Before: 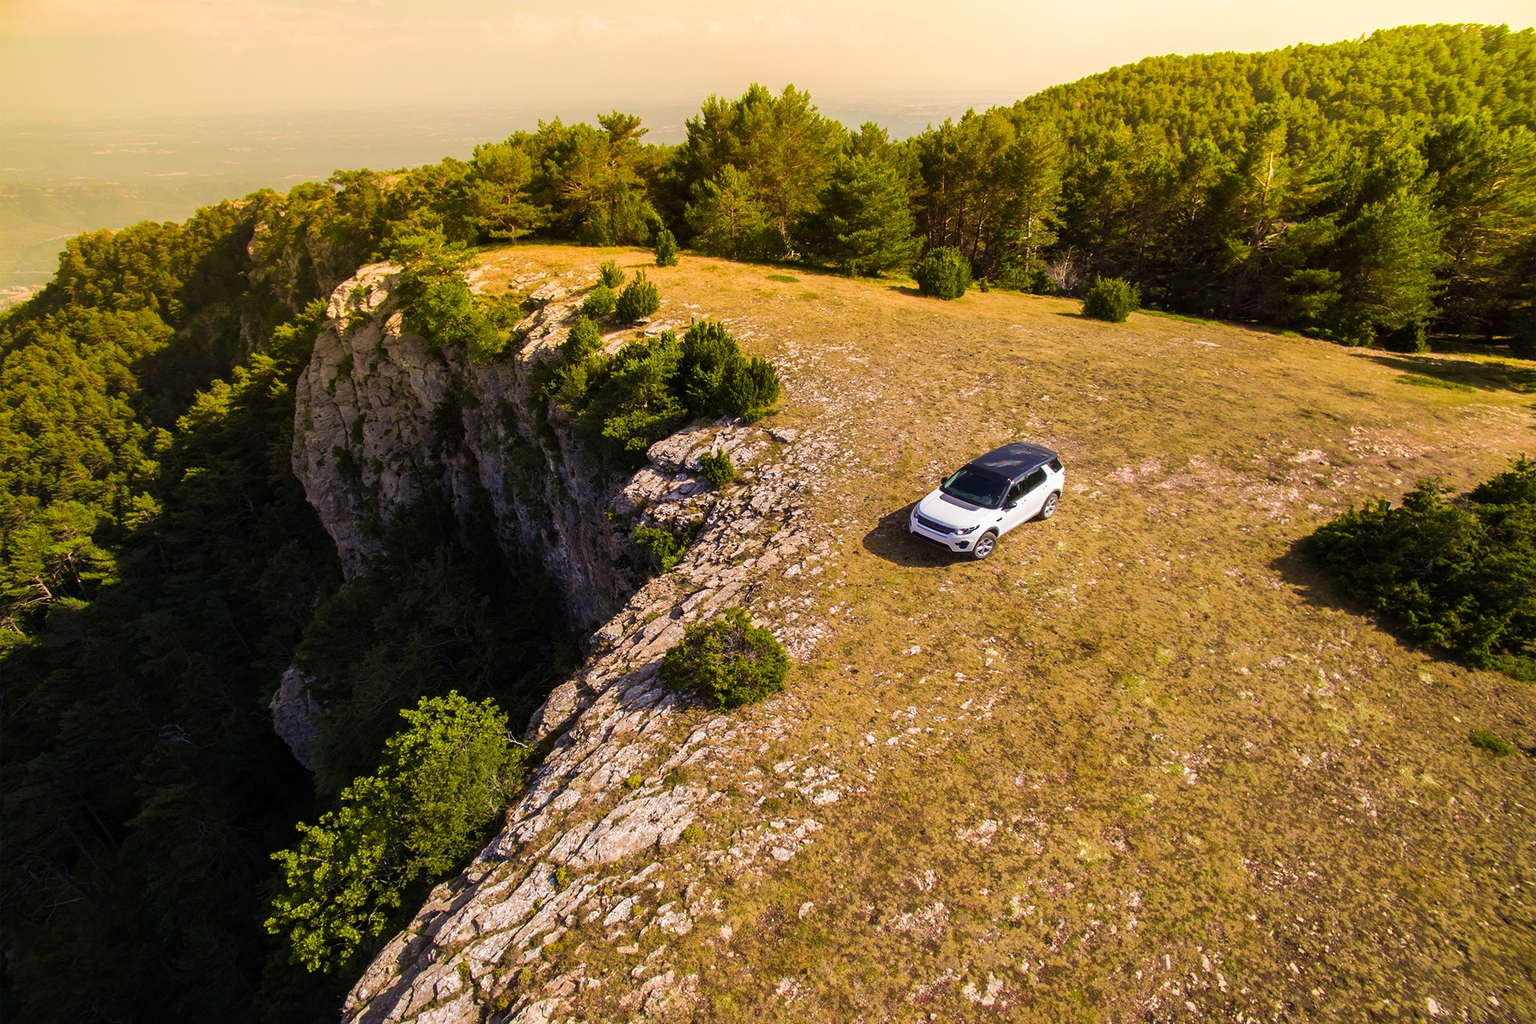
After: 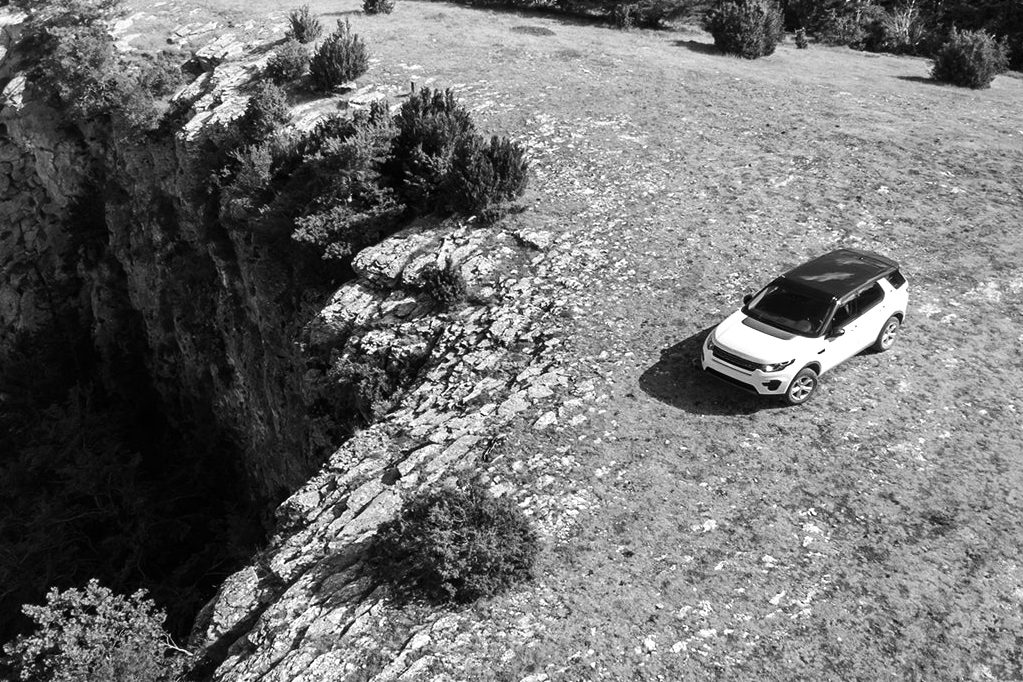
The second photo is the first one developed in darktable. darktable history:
crop: left 25%, top 25%, right 25%, bottom 25%
monochrome: on, module defaults
tone equalizer: -8 EV -0.417 EV, -7 EV -0.389 EV, -6 EV -0.333 EV, -5 EV -0.222 EV, -3 EV 0.222 EV, -2 EV 0.333 EV, -1 EV 0.389 EV, +0 EV 0.417 EV, edges refinement/feathering 500, mask exposure compensation -1.25 EV, preserve details no
